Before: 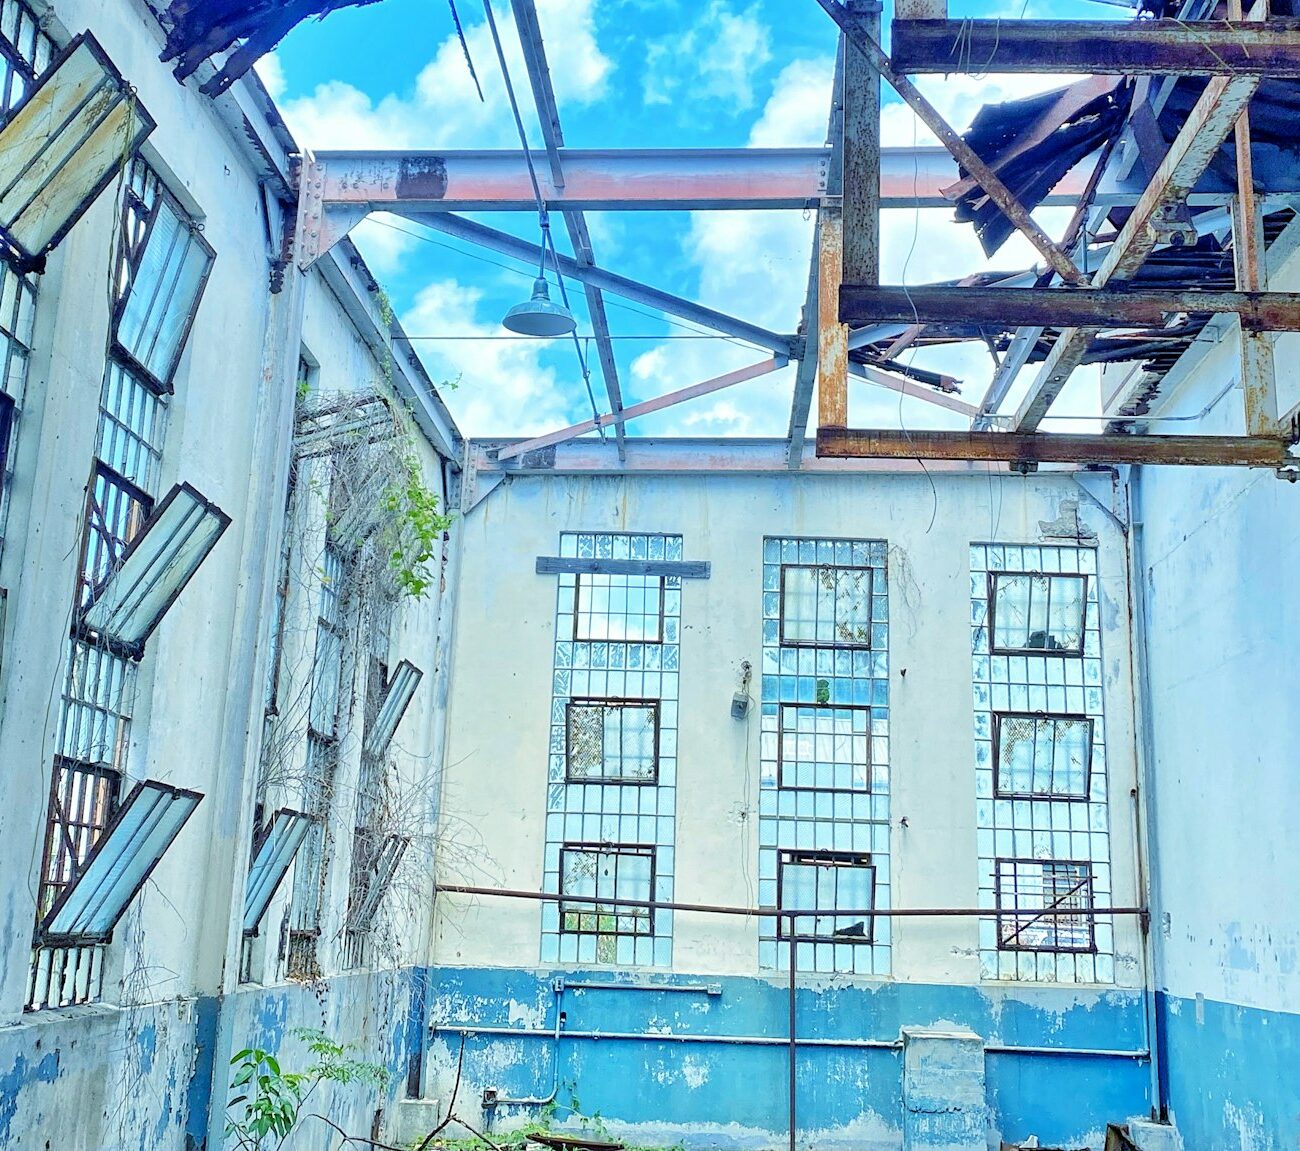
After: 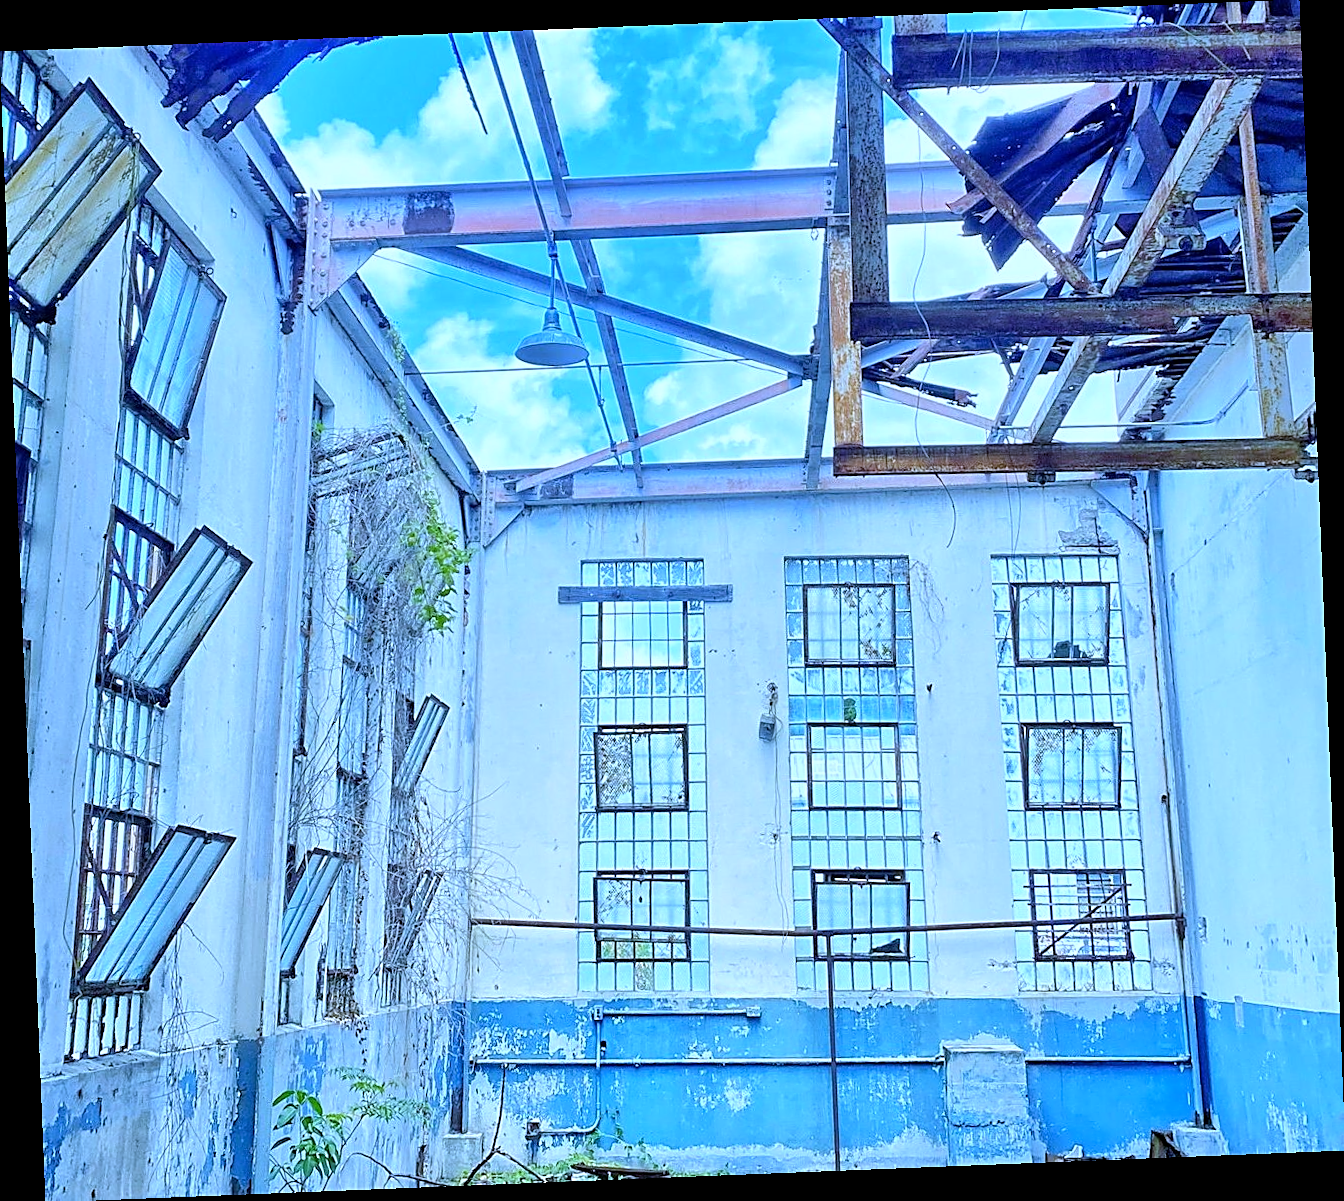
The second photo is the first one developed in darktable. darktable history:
sharpen: on, module defaults
rotate and perspective: rotation -2.29°, automatic cropping off
white balance: red 0.871, blue 1.249
